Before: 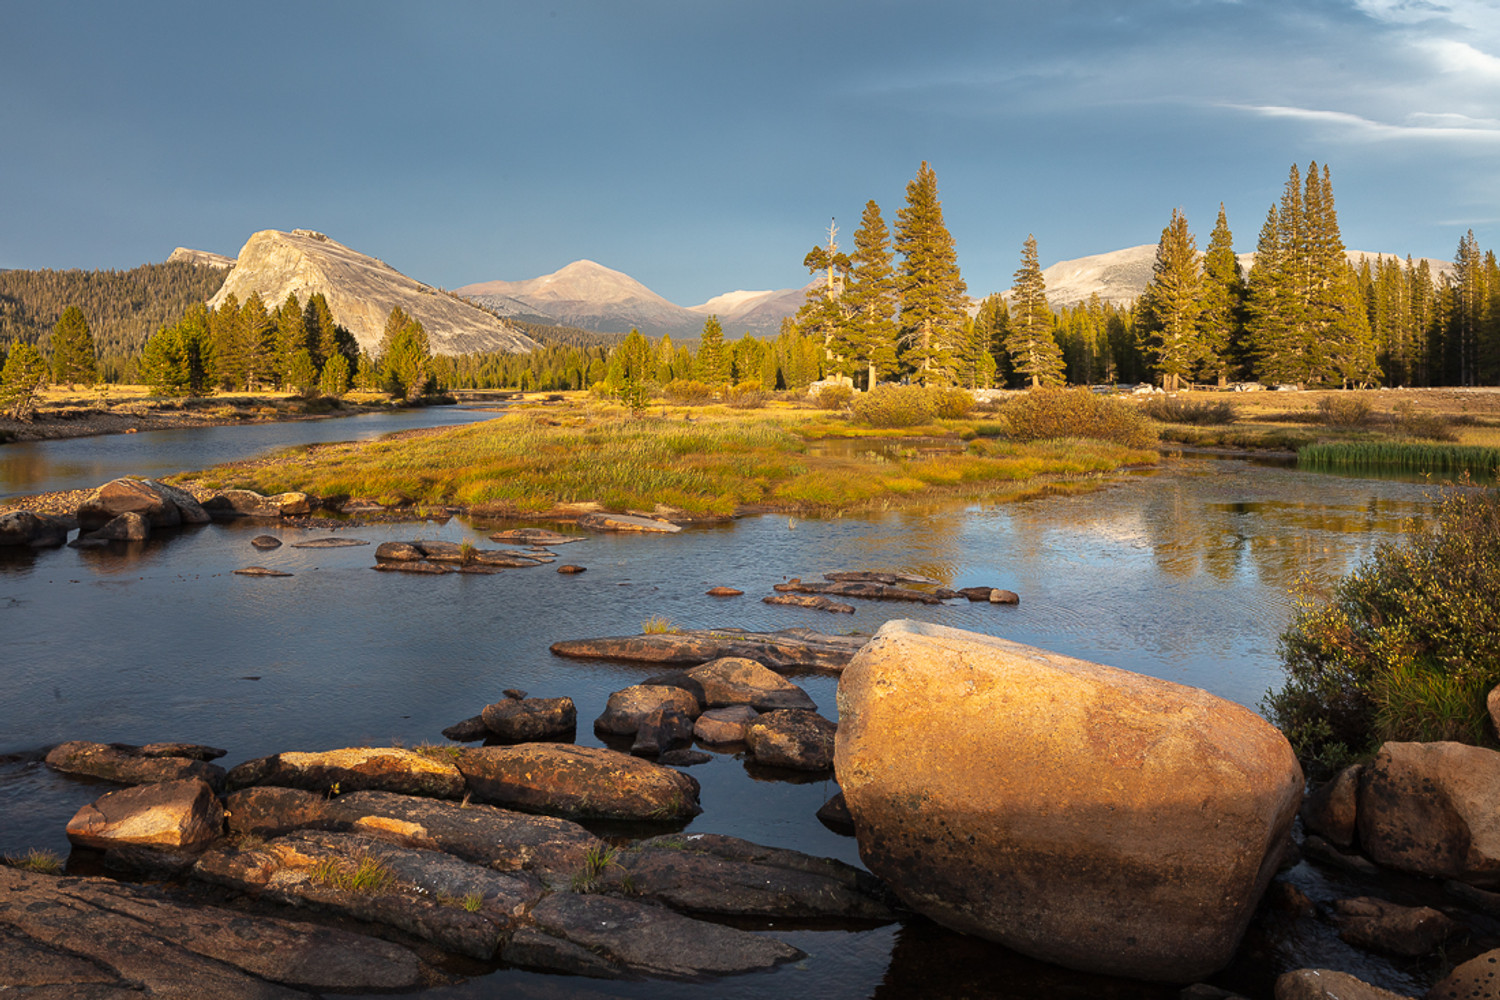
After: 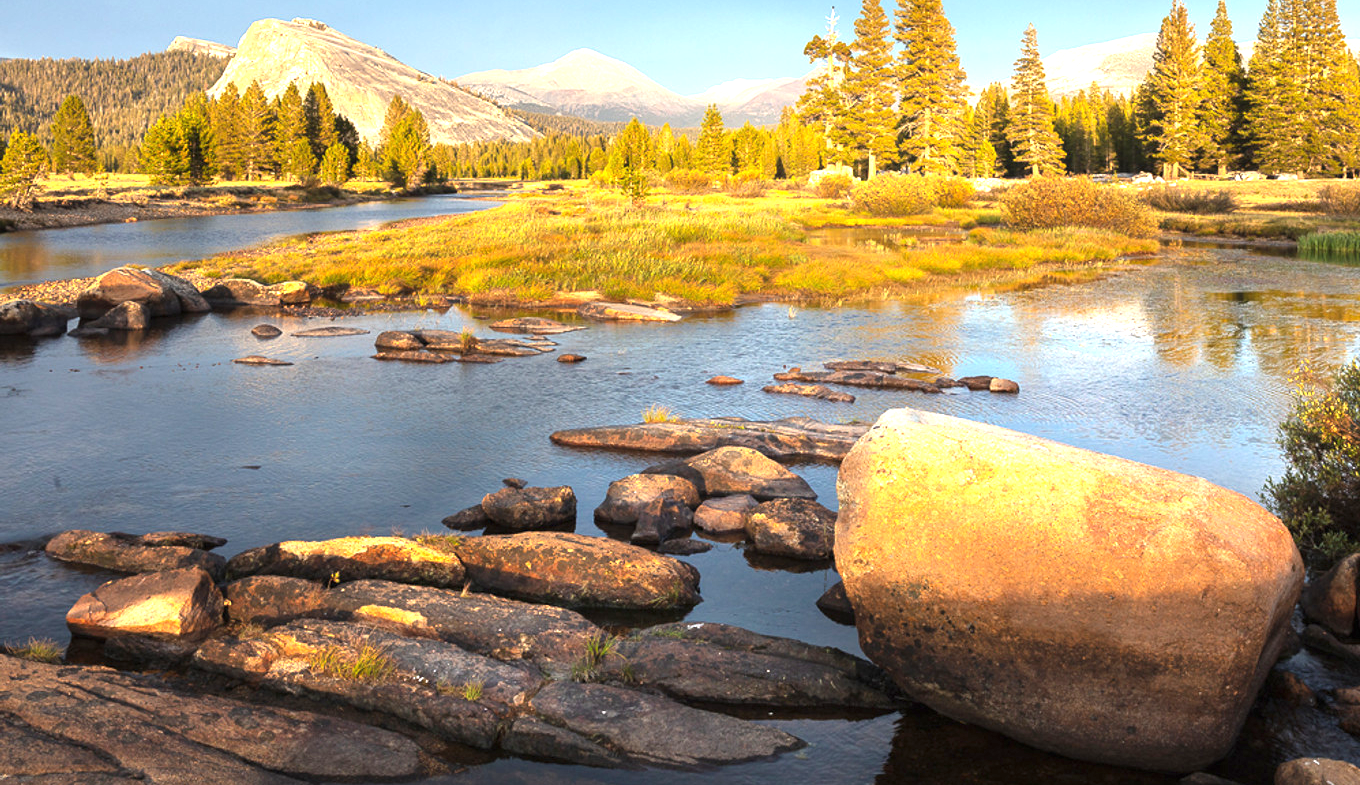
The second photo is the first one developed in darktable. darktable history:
crop: top 21.152%, right 9.322%, bottom 0.337%
exposure: black level correction 0, exposure 1.199 EV, compensate exposure bias true, compensate highlight preservation false
